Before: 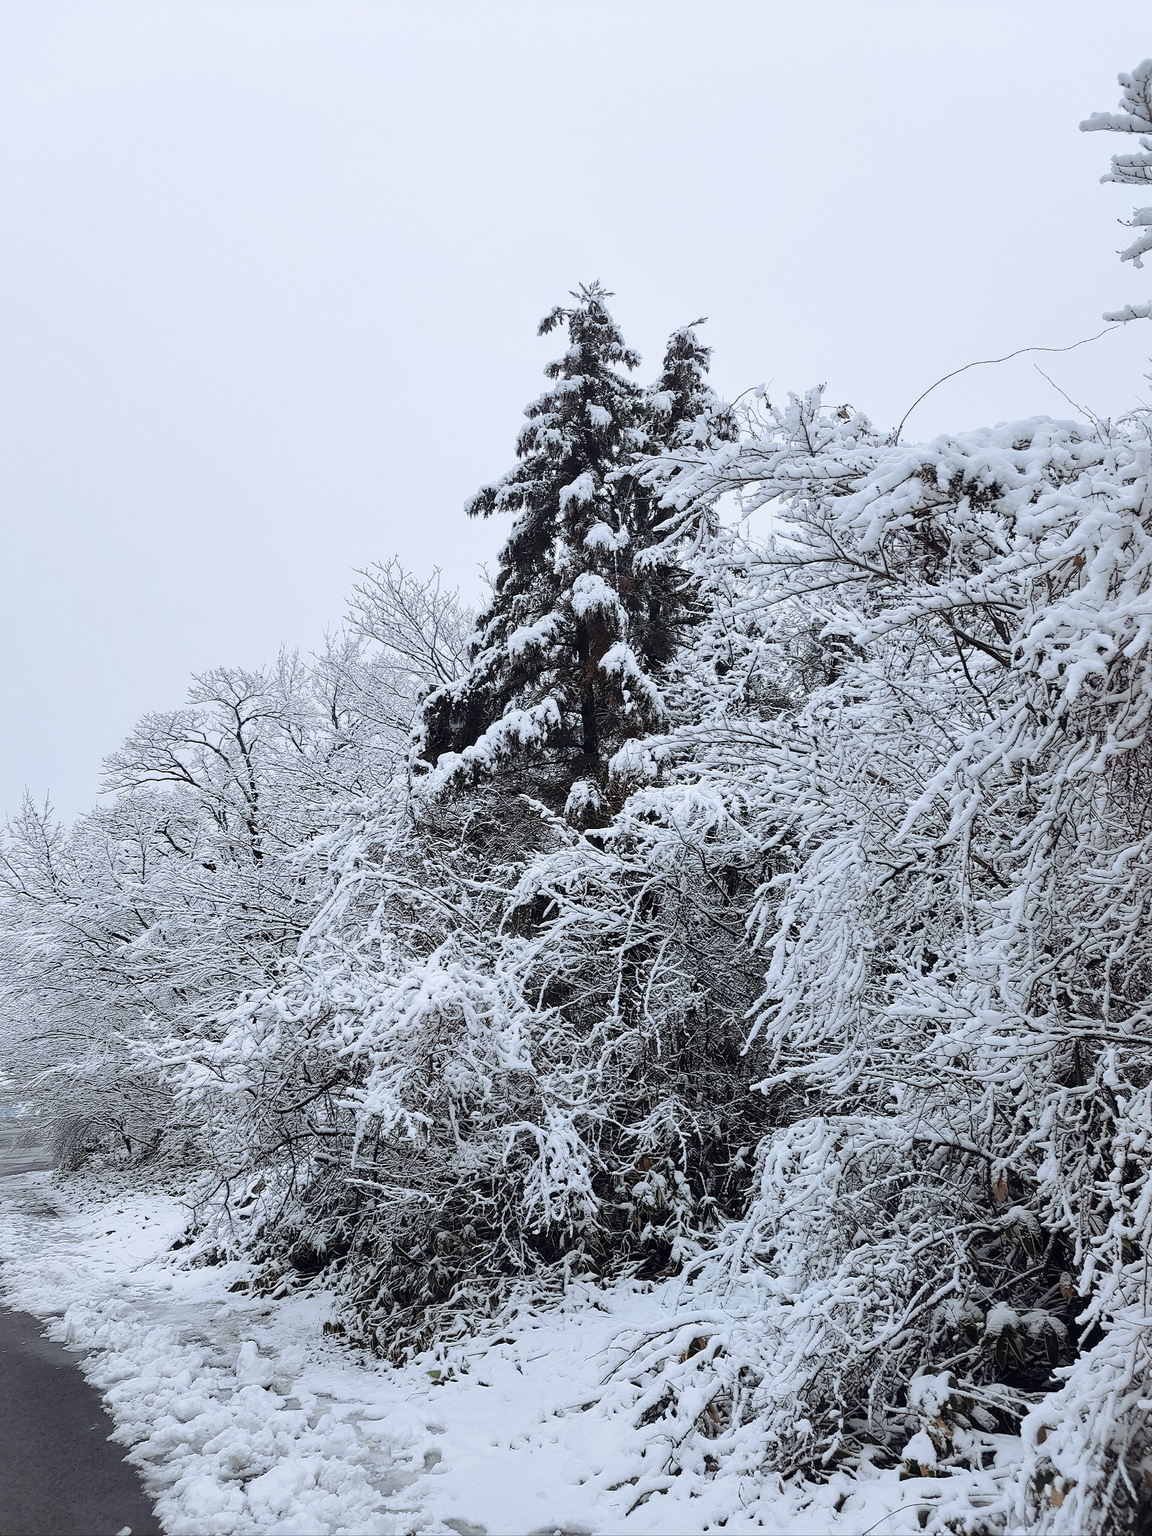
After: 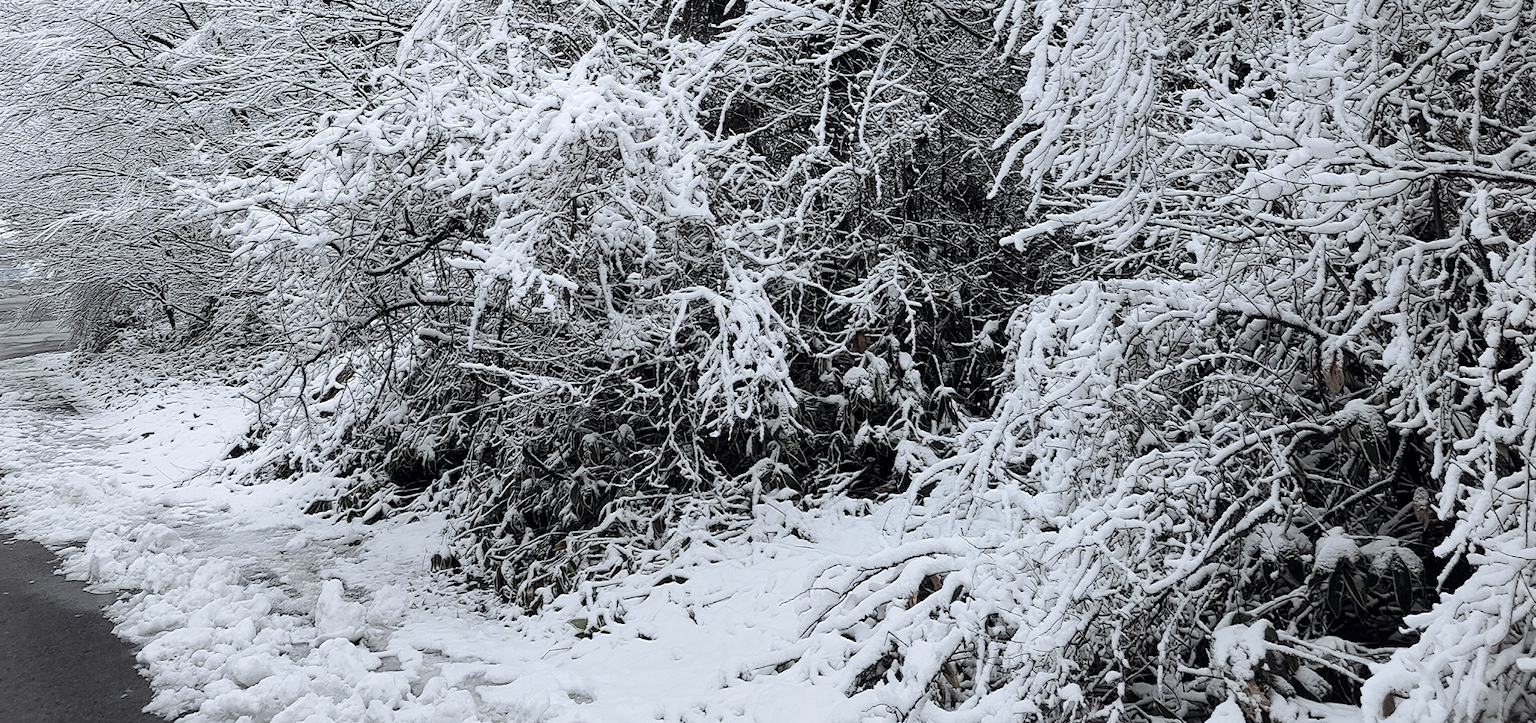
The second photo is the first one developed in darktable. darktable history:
contrast brightness saturation: contrast 0.099, saturation -0.363
local contrast: highlights 107%, shadows 100%, detail 119%, midtone range 0.2
crop and rotate: top 59.058%, bottom 5.581%
